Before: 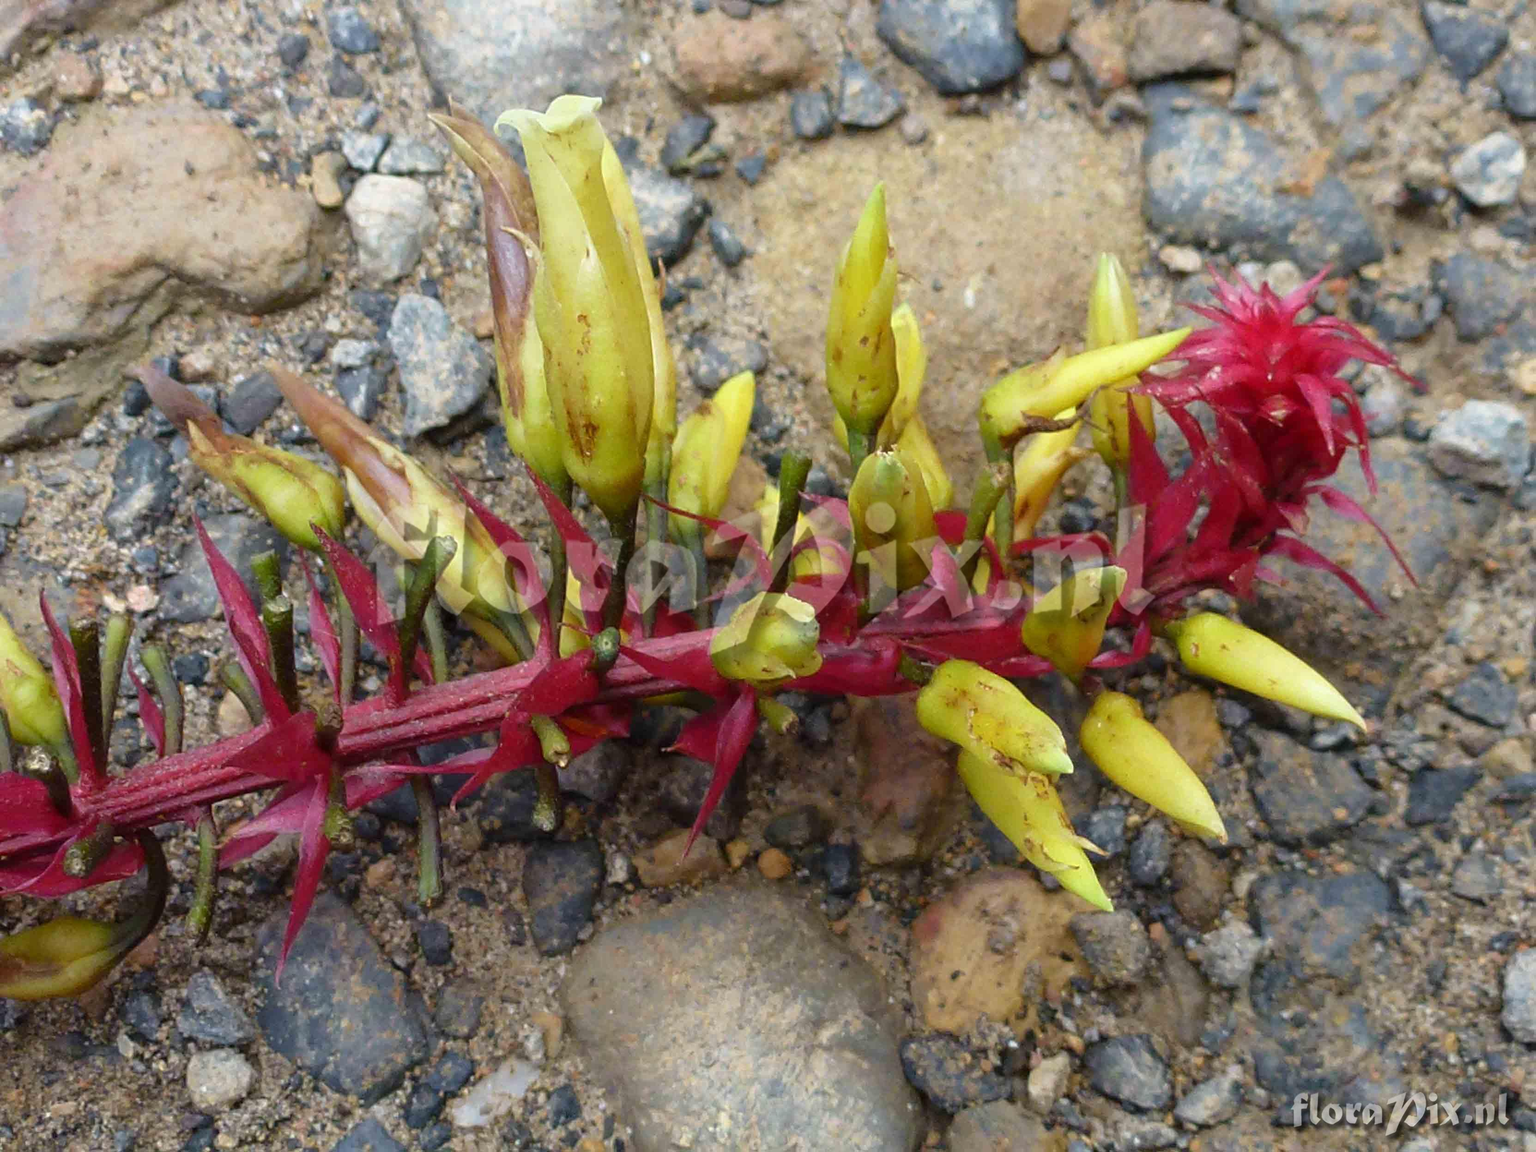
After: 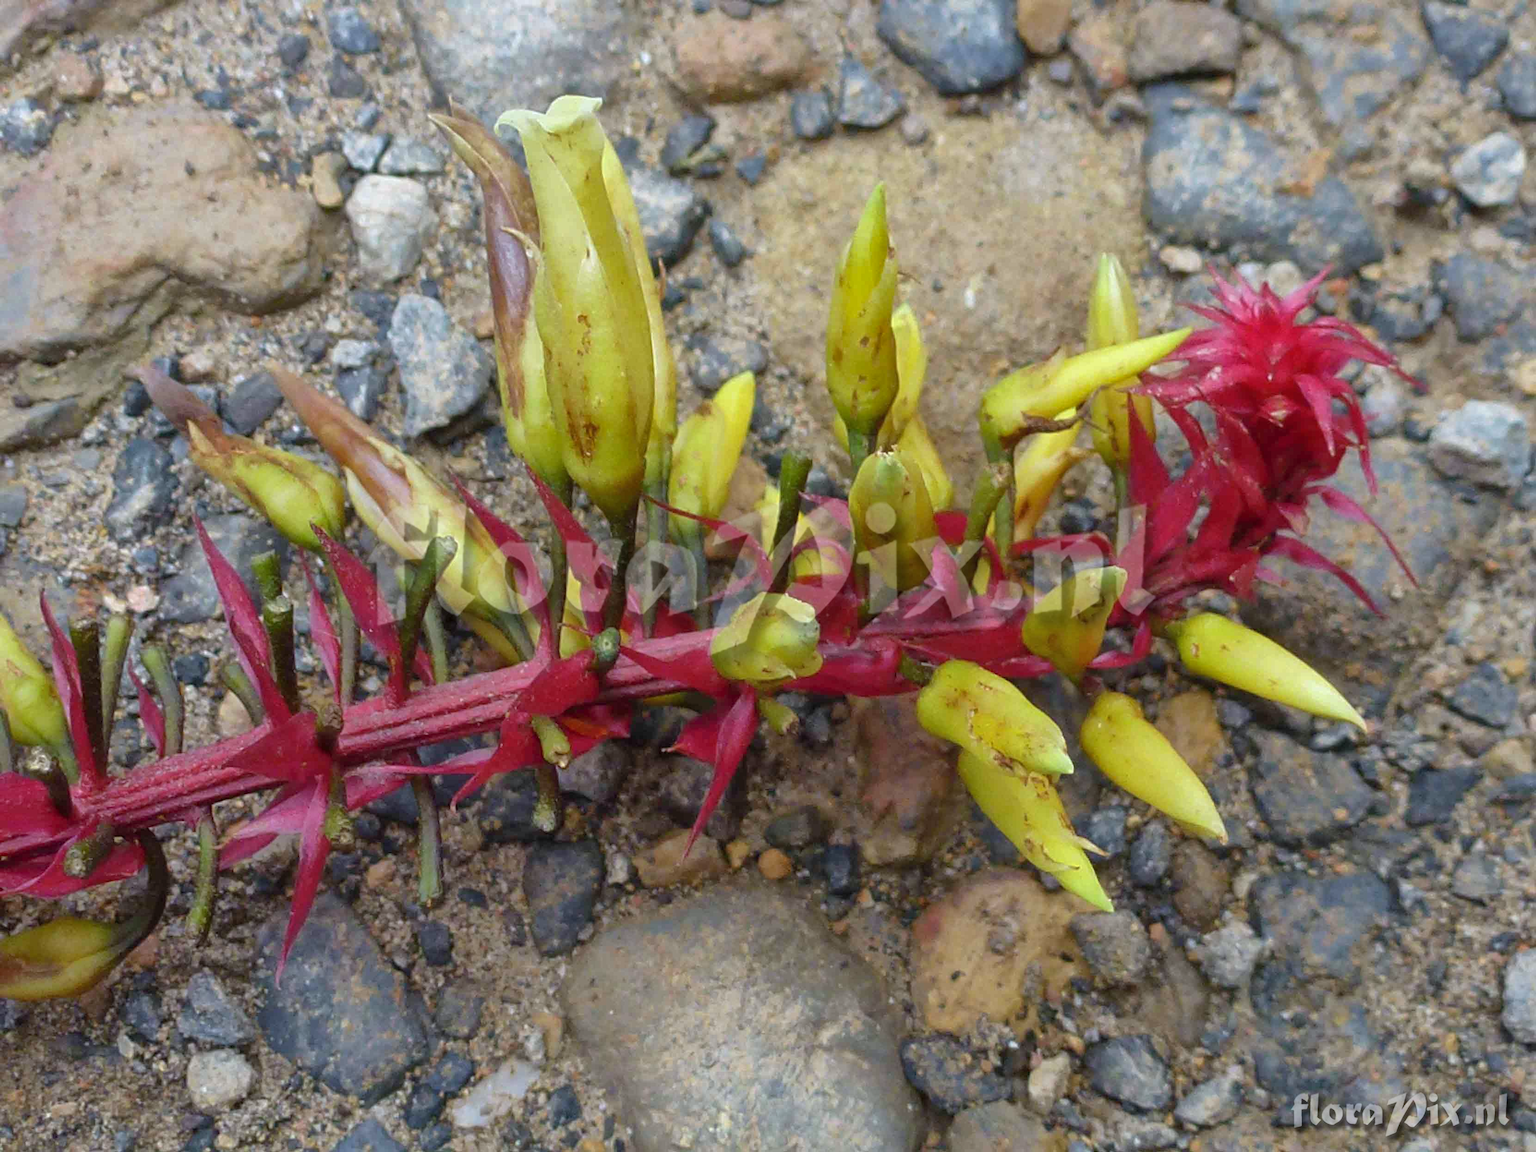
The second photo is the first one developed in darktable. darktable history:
white balance: red 0.98, blue 1.034
shadows and highlights: on, module defaults
